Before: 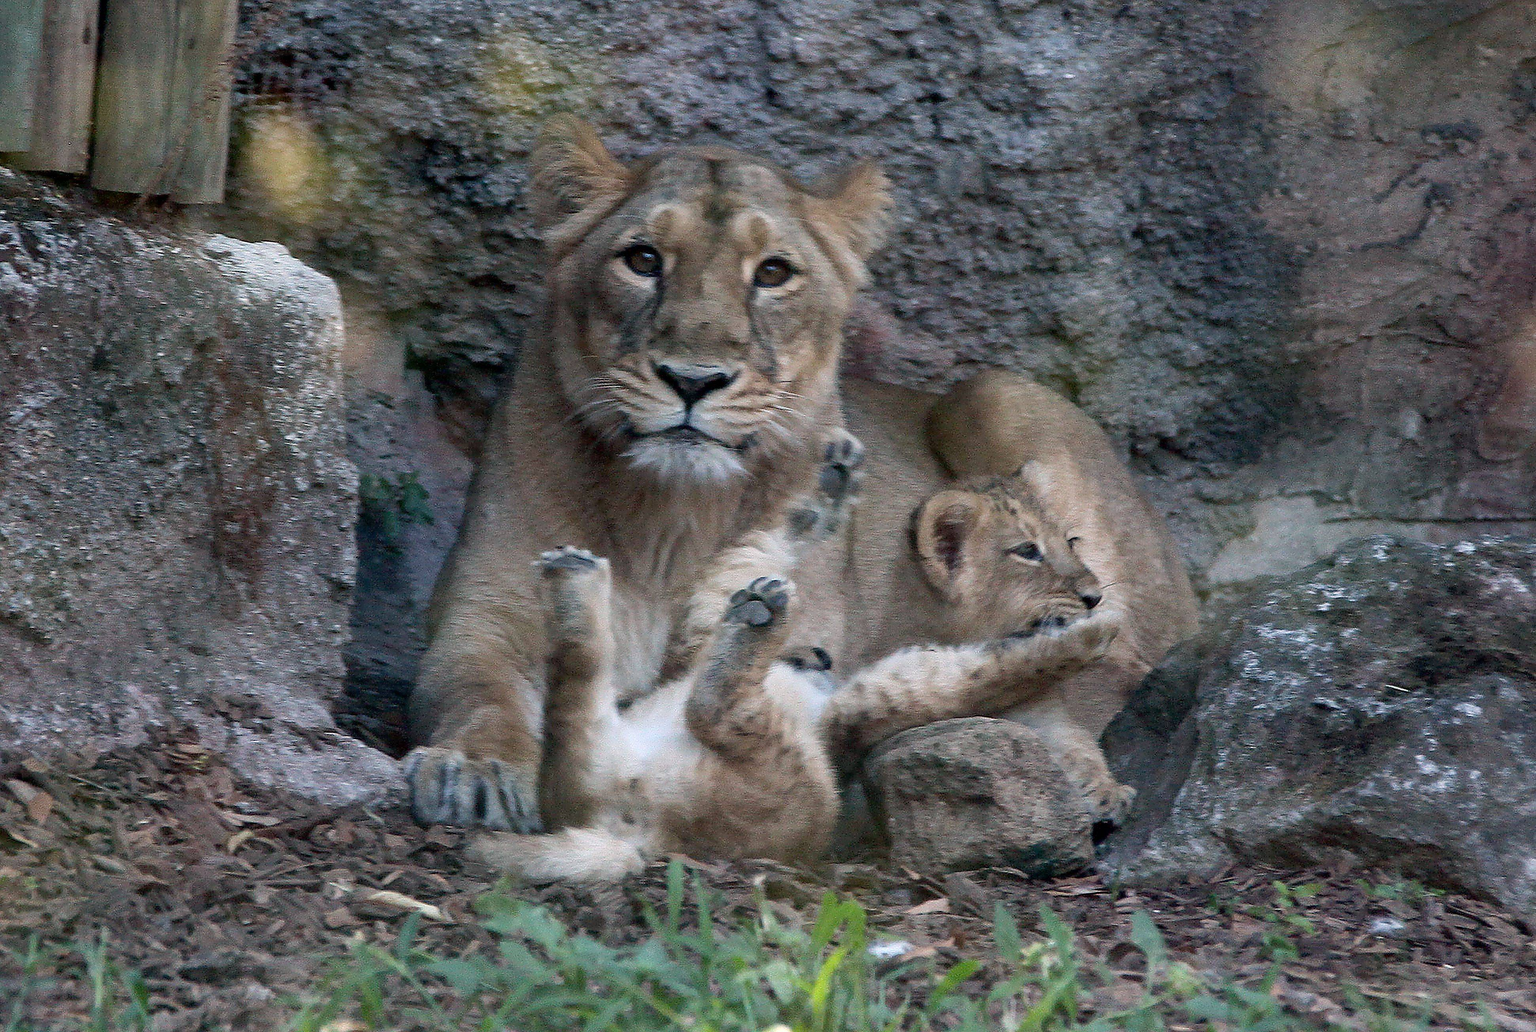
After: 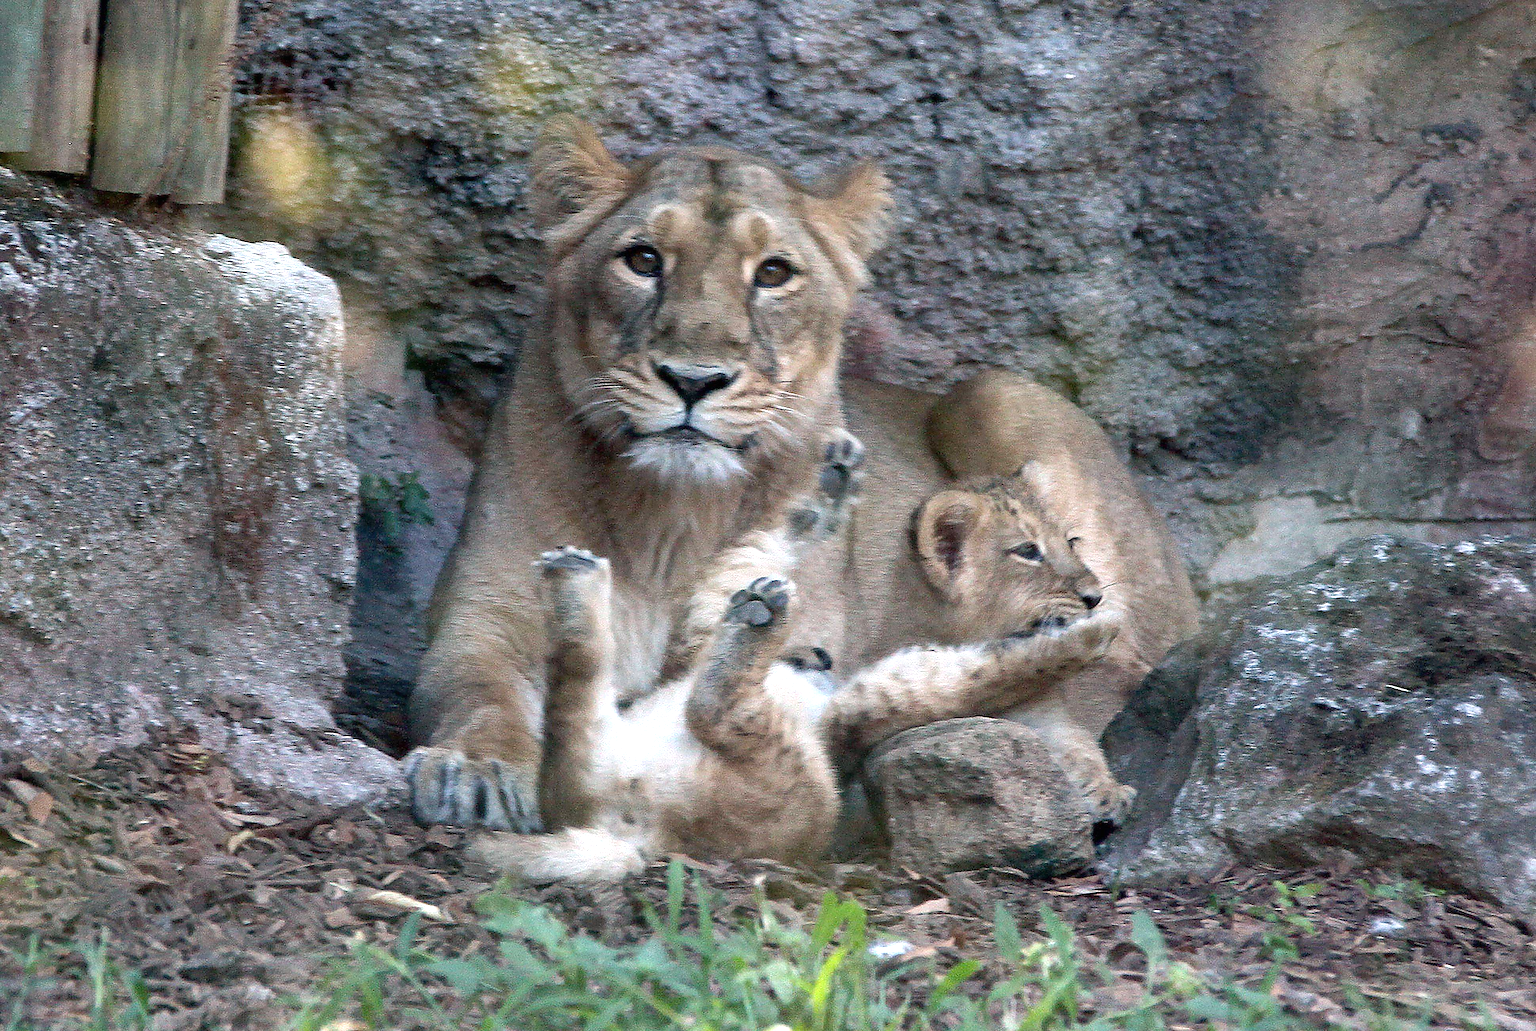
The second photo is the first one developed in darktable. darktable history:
exposure: black level correction 0, exposure 0.7 EV, compensate exposure bias true, compensate highlight preservation false
grain: coarseness 0.47 ISO
